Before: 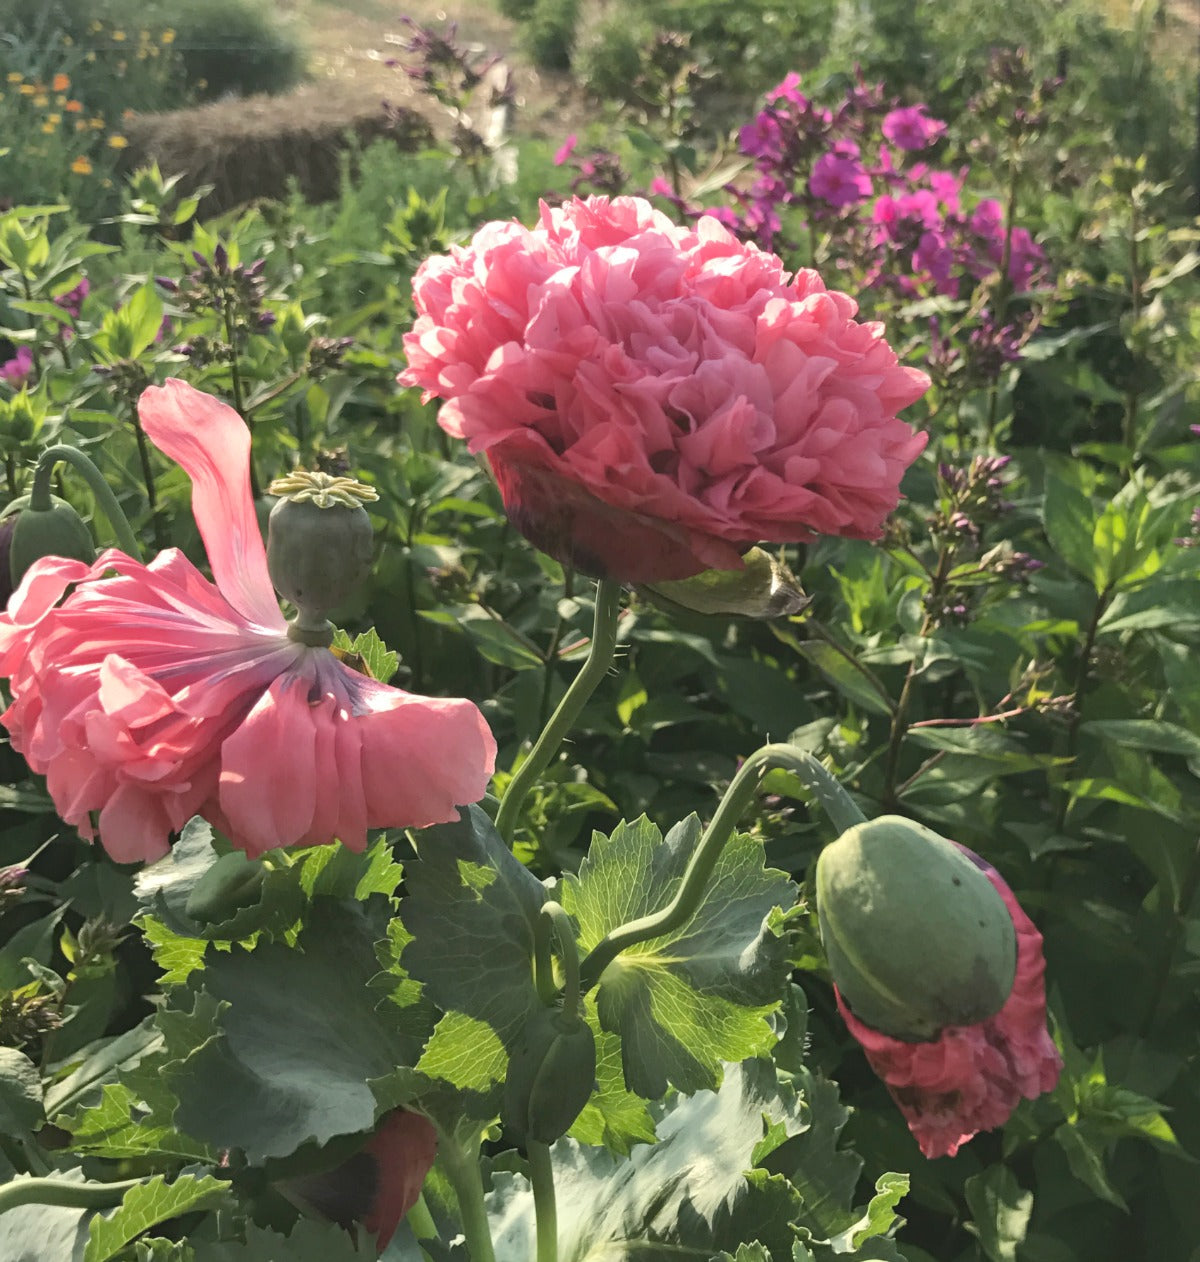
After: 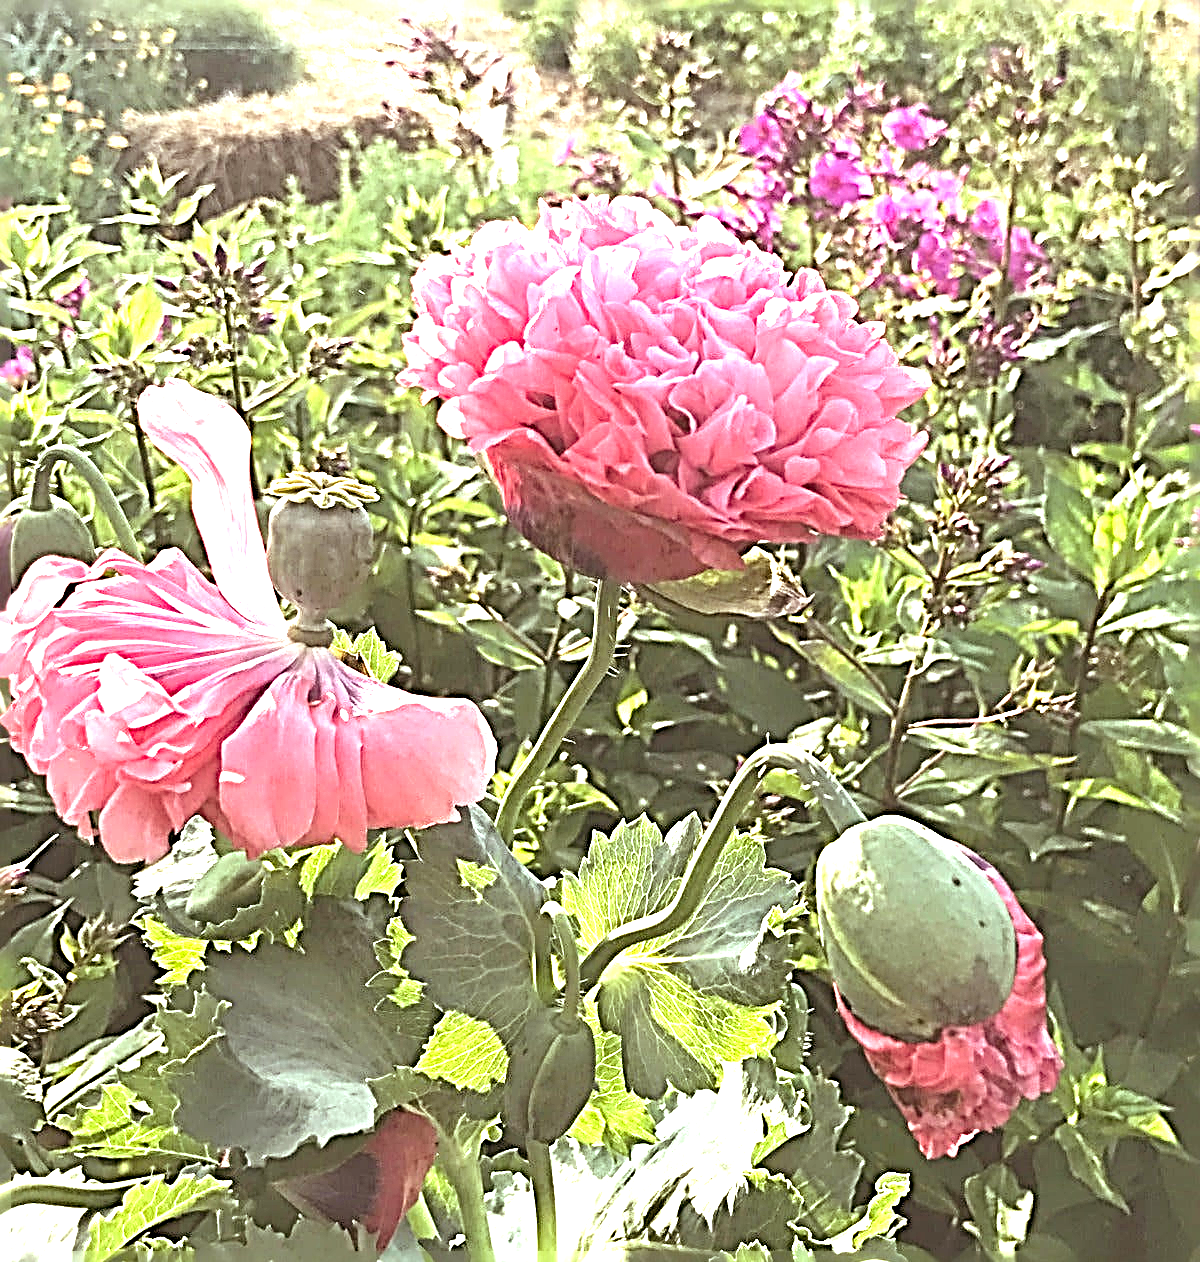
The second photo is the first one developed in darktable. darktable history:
rgb levels: mode RGB, independent channels, levels [[0, 0.474, 1], [0, 0.5, 1], [0, 0.5, 1]]
sharpen: radius 4.001, amount 2
exposure: black level correction 0.001, exposure 1.84 EV, compensate highlight preservation false
